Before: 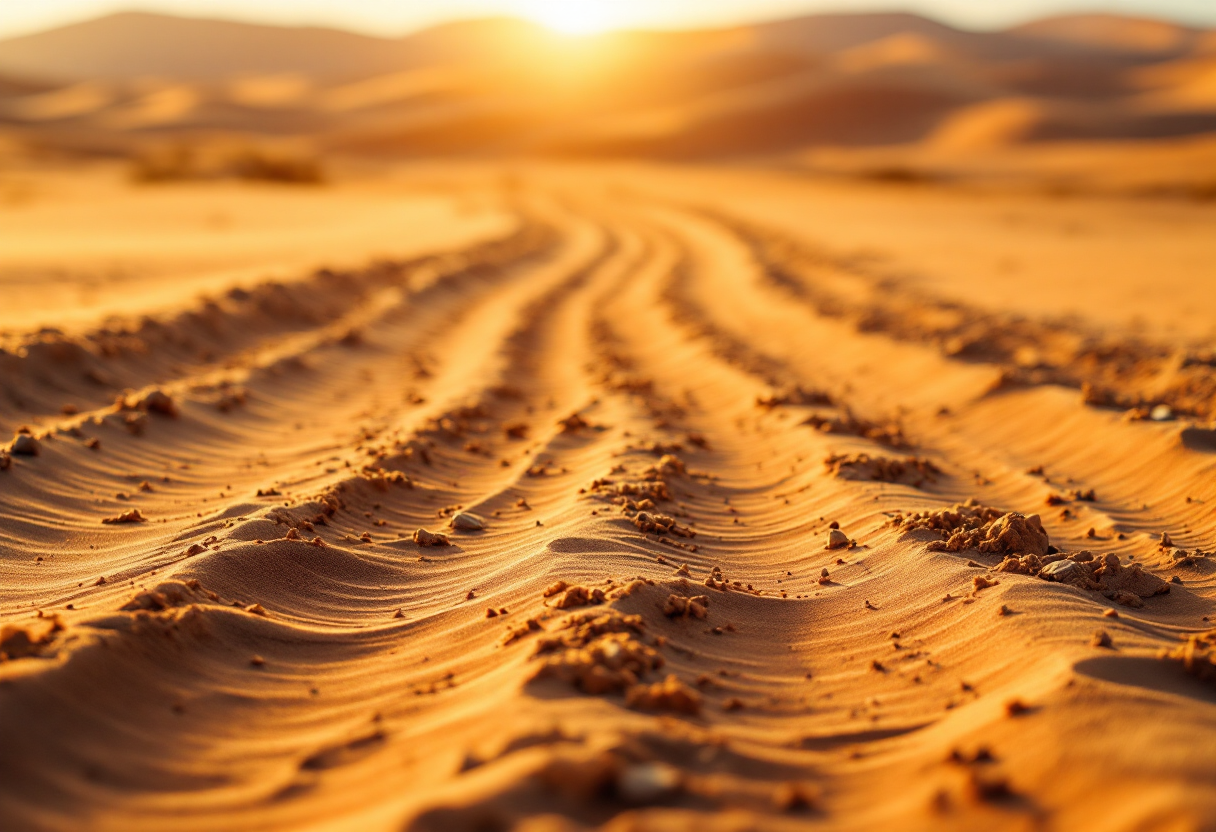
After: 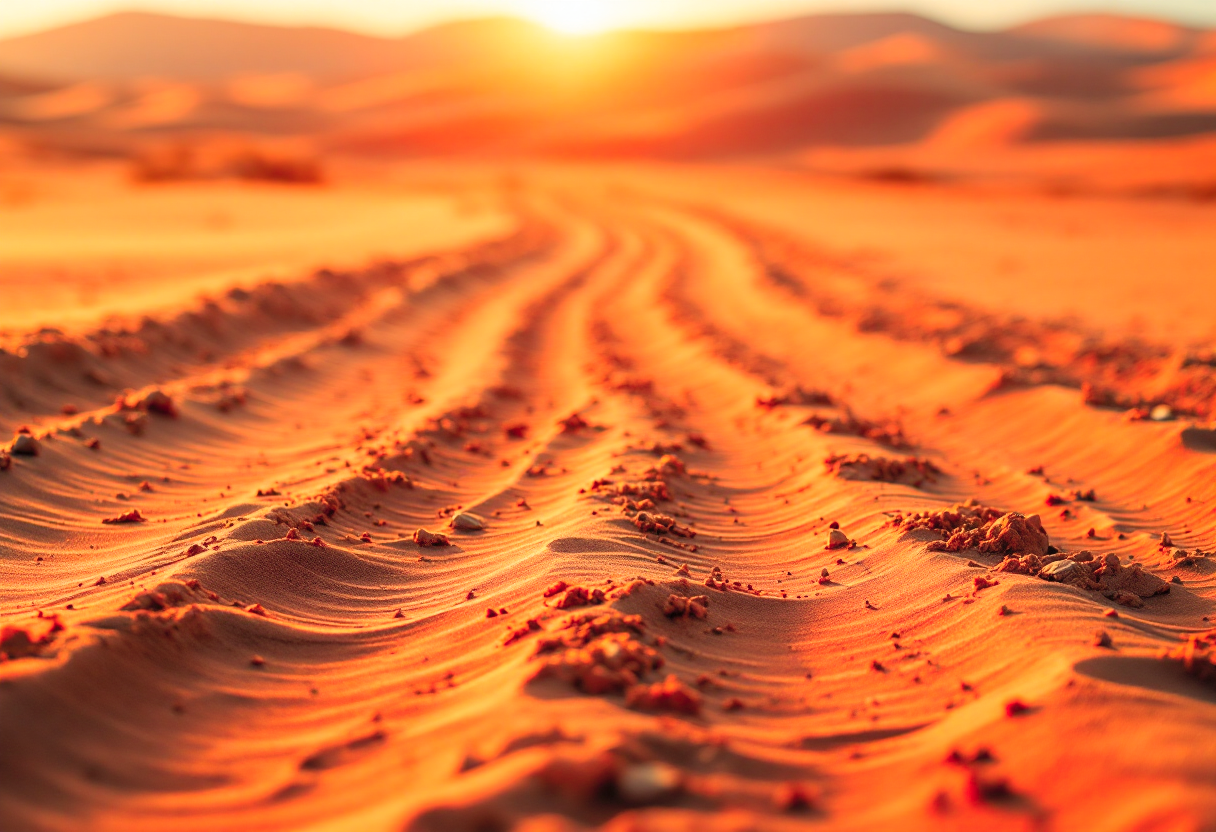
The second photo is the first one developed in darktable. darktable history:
color zones: curves: ch1 [(0.239, 0.552) (0.75, 0.5)]; ch2 [(0.25, 0.462) (0.749, 0.457)], mix 25.94%
contrast brightness saturation: brightness 0.09, saturation 0.19
